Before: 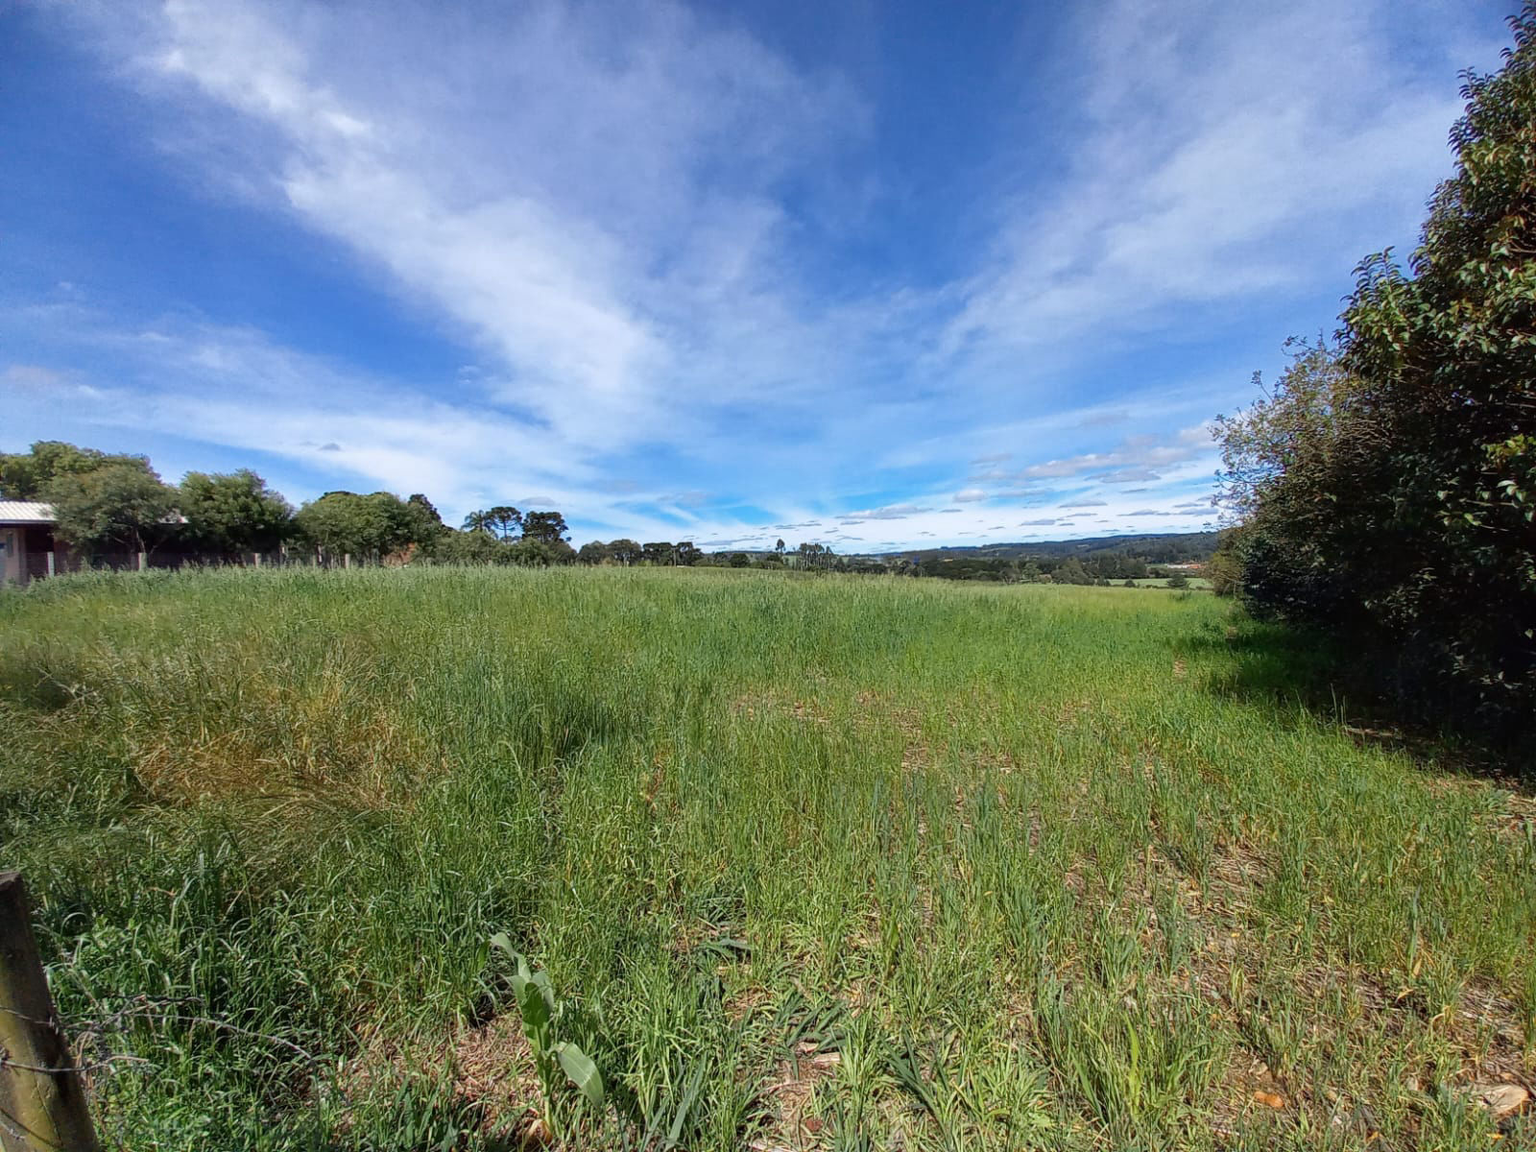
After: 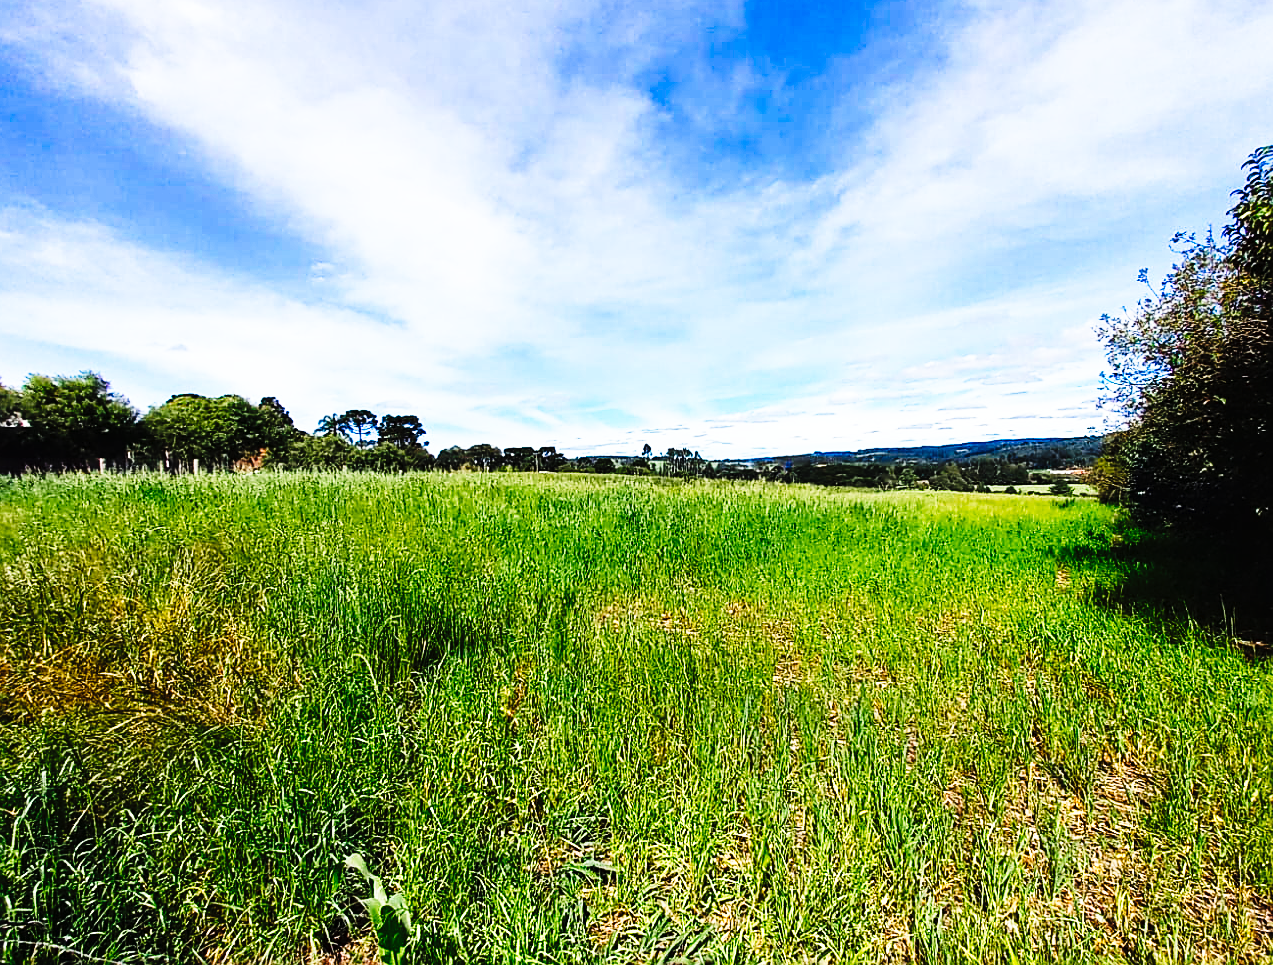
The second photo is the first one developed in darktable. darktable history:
exposure: exposure 0.197 EV, compensate highlight preservation false
tone curve: curves: ch0 [(0, 0) (0.003, 0.01) (0.011, 0.012) (0.025, 0.012) (0.044, 0.017) (0.069, 0.021) (0.1, 0.025) (0.136, 0.03) (0.177, 0.037) (0.224, 0.052) (0.277, 0.092) (0.335, 0.16) (0.399, 0.3) (0.468, 0.463) (0.543, 0.639) (0.623, 0.796) (0.709, 0.904) (0.801, 0.962) (0.898, 0.988) (1, 1)], preserve colors none
crop and rotate: left 10.405%, top 9.897%, right 10.003%, bottom 9.633%
sharpen: on, module defaults
